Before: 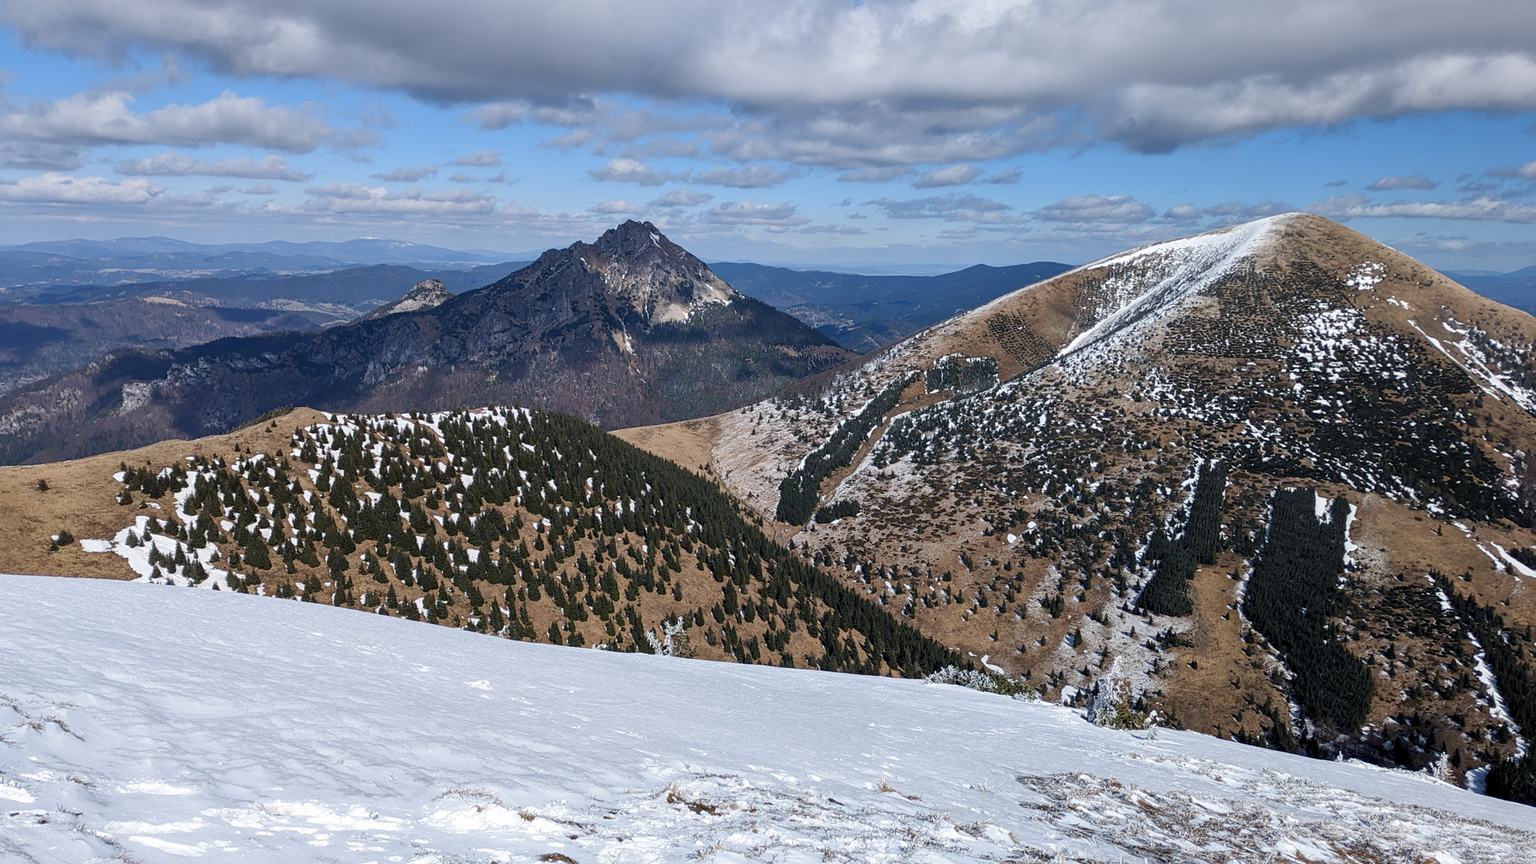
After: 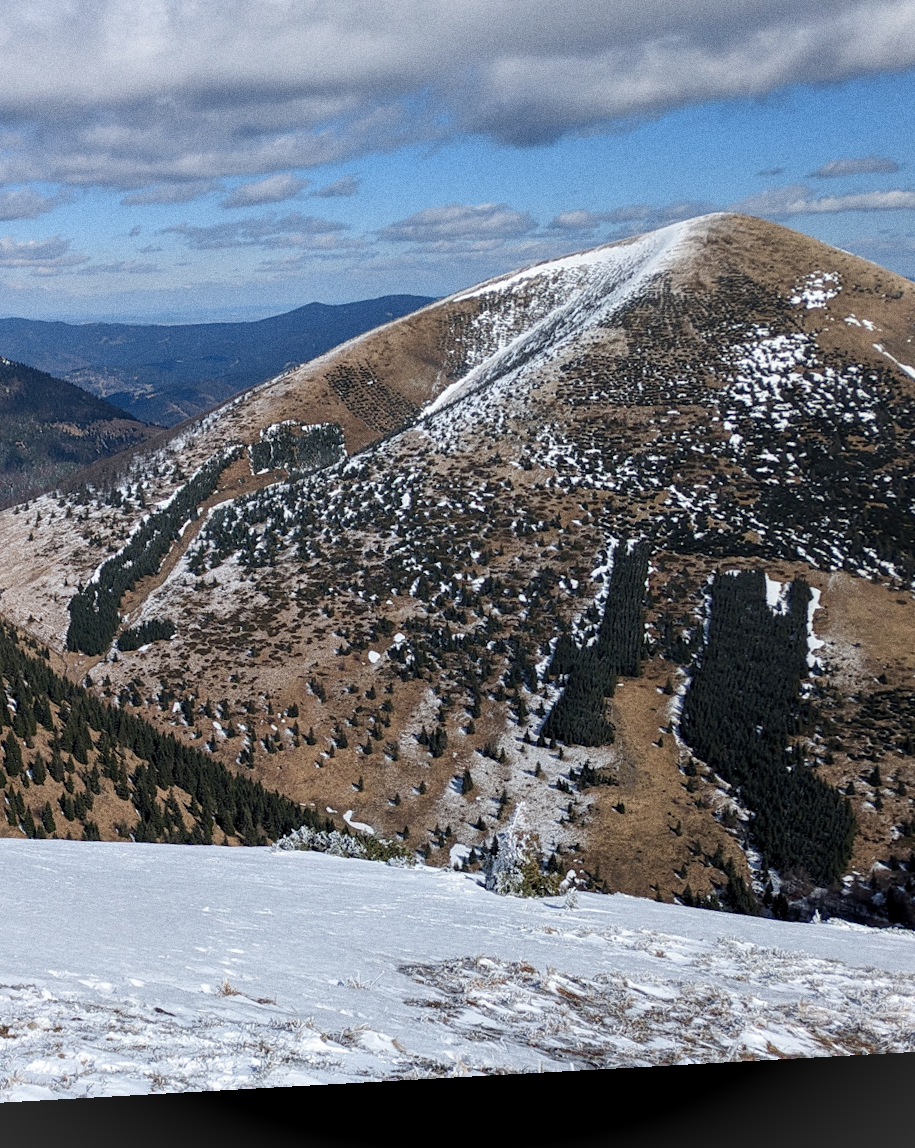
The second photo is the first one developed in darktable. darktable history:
rotate and perspective: rotation -3.18°, automatic cropping off
crop: left 47.628%, top 6.643%, right 7.874%
vignetting: fall-off start 100%, brightness 0.05, saturation 0
grain: coarseness 8.68 ISO, strength 31.94%
